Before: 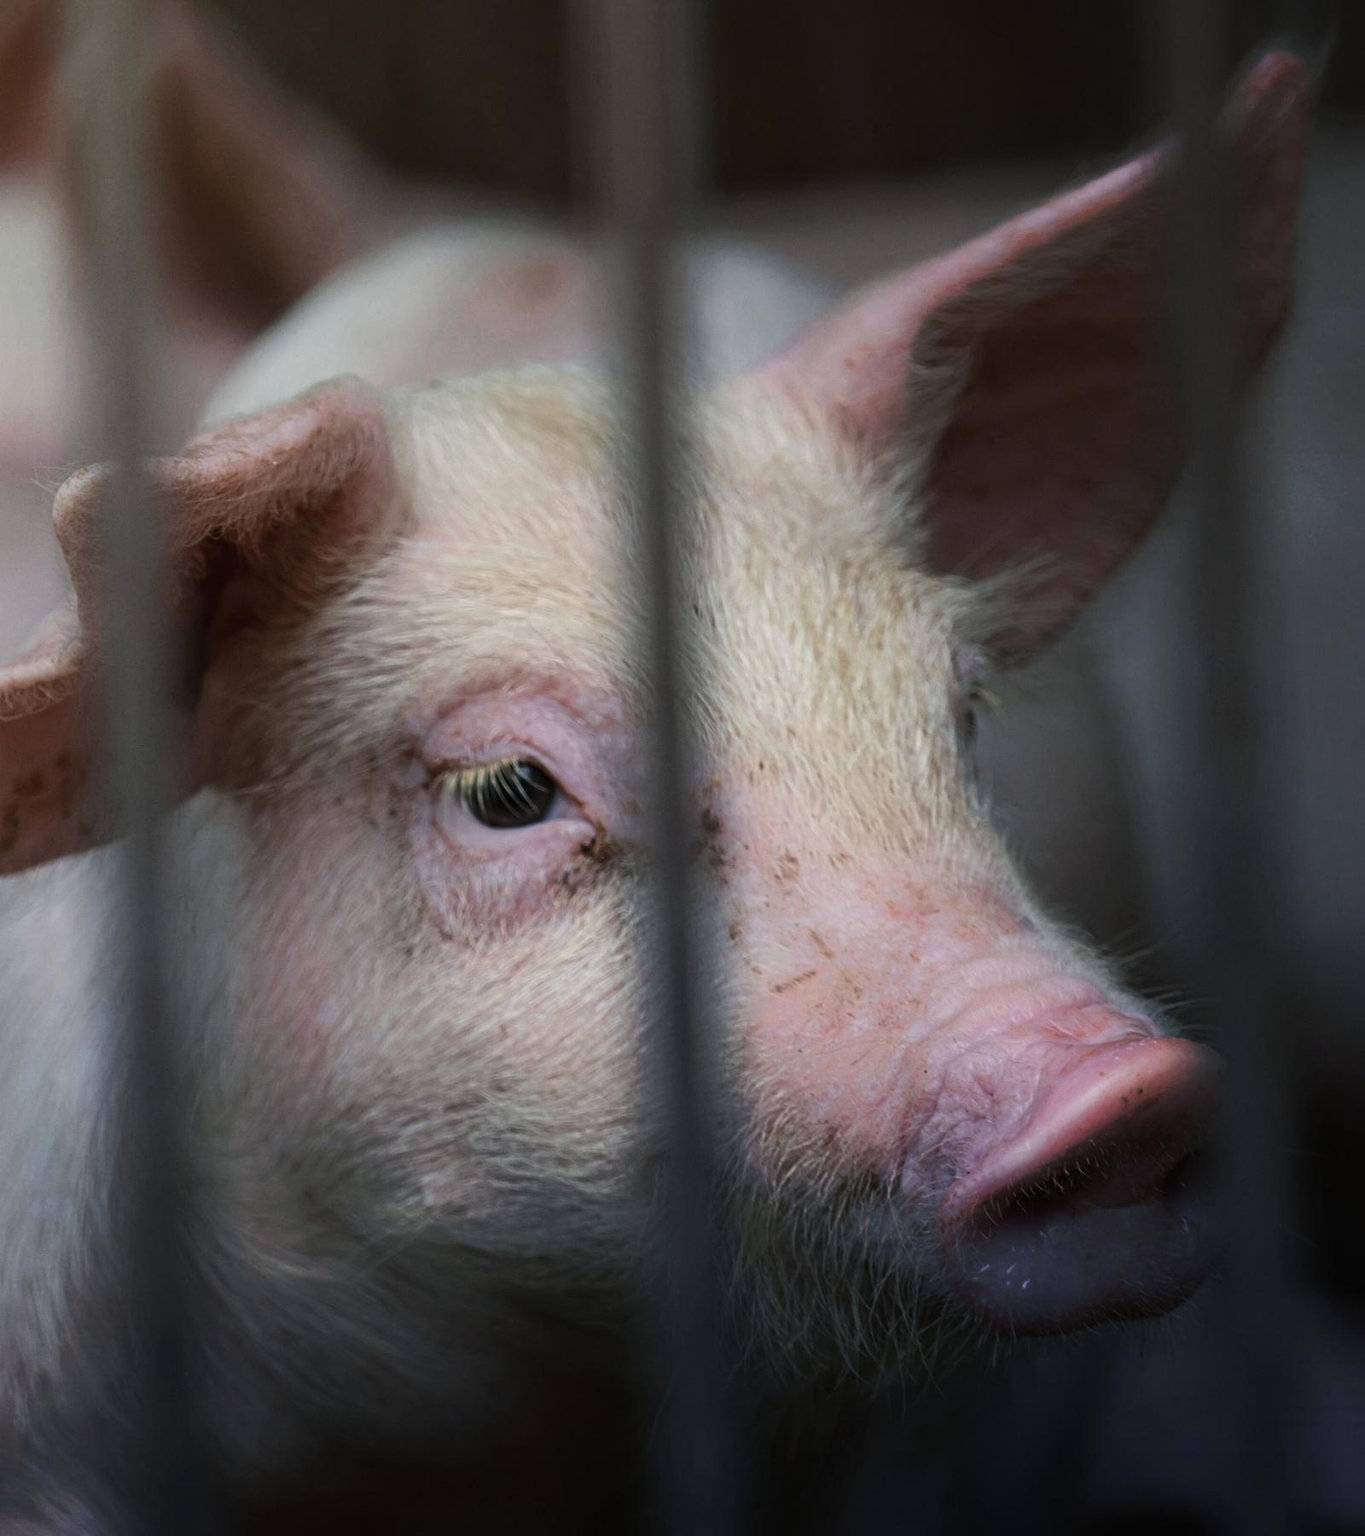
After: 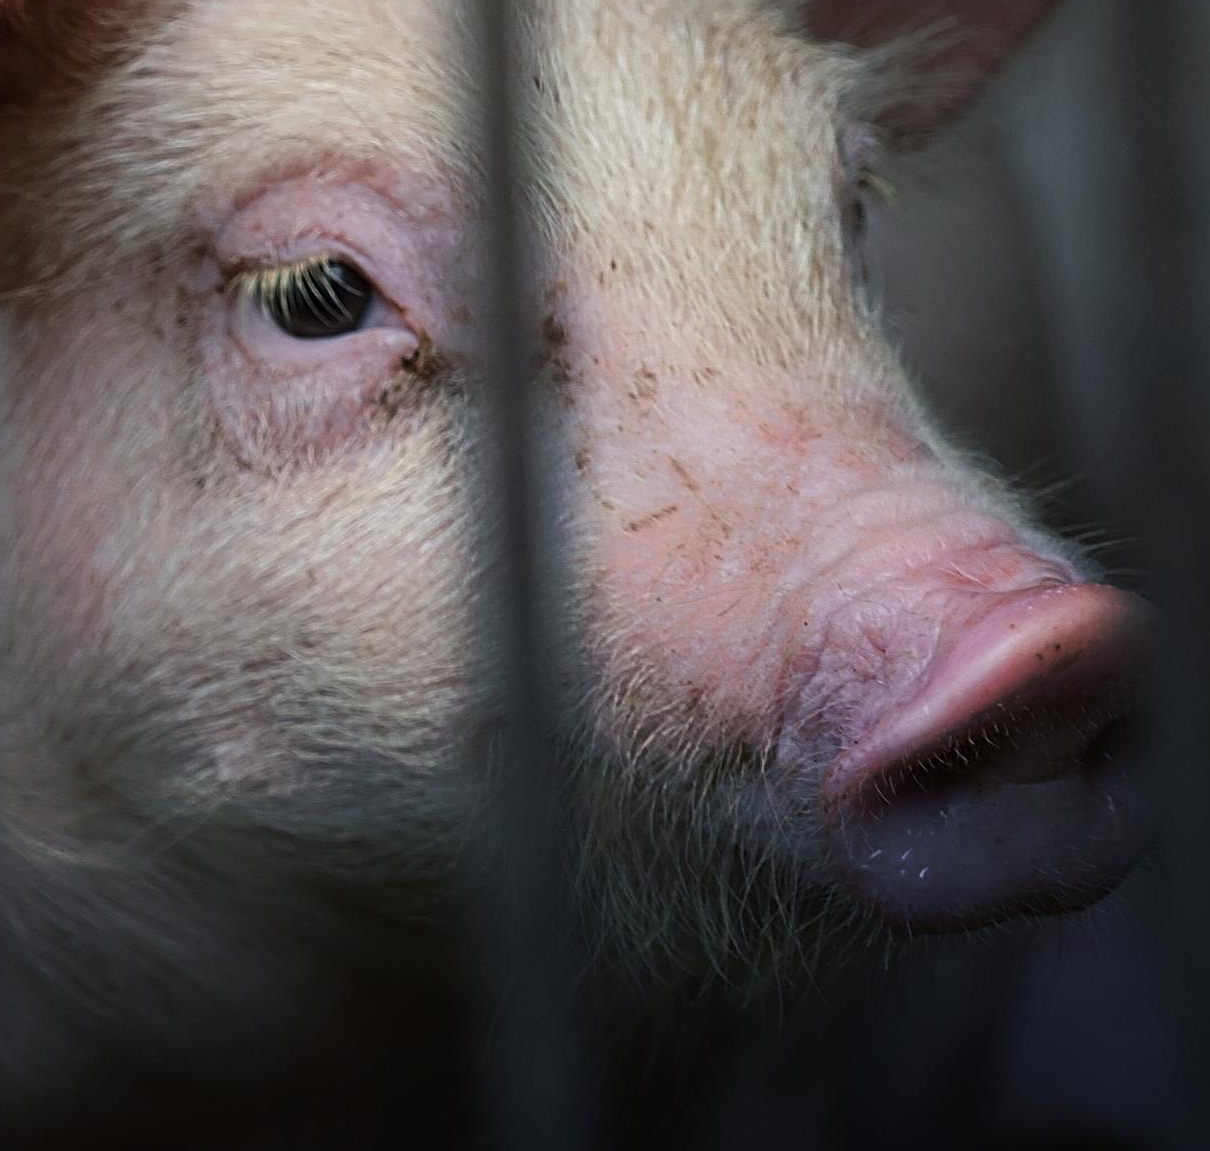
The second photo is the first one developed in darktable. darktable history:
crop and rotate: left 17.494%, top 35.117%, right 6.876%, bottom 0.922%
sharpen: on, module defaults
